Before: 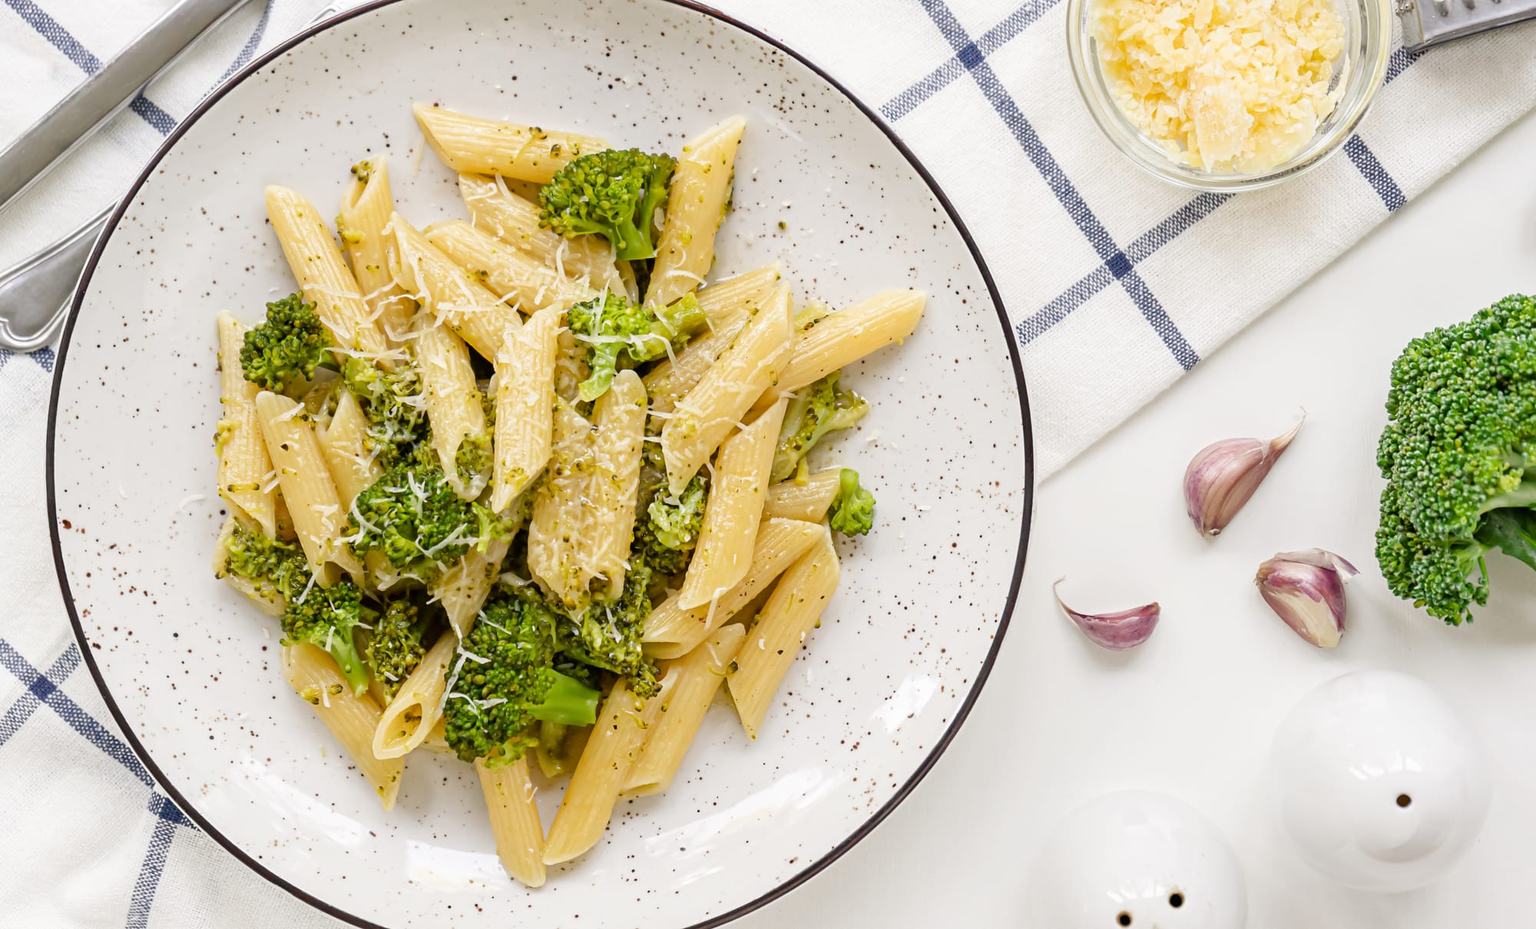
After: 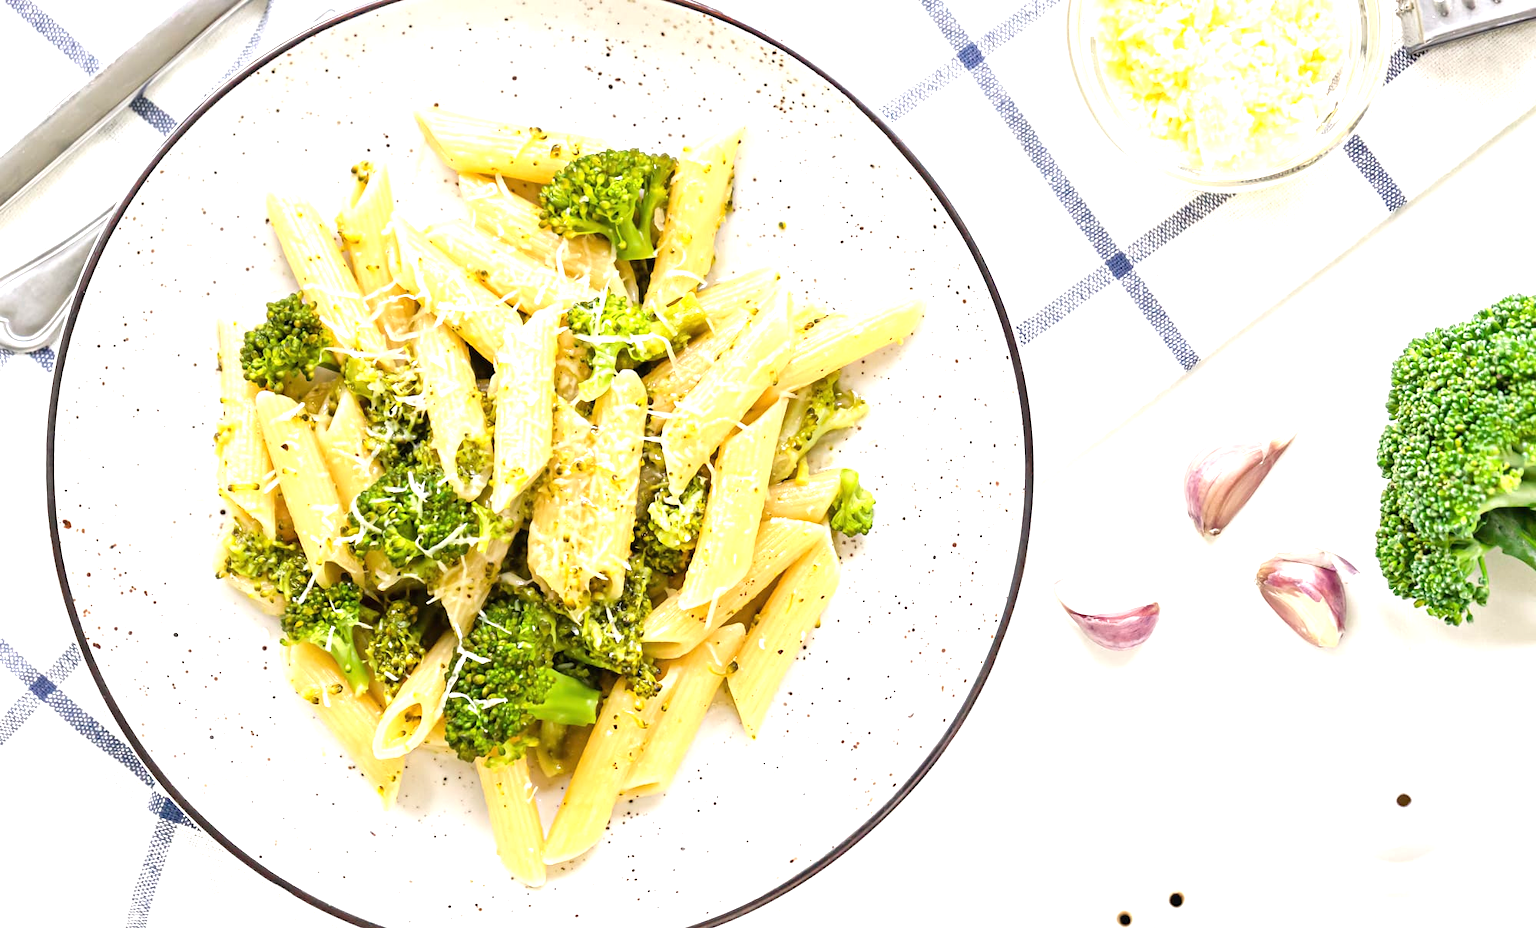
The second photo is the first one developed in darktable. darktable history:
exposure: black level correction 0, exposure 1.021 EV, compensate exposure bias true, compensate highlight preservation false
